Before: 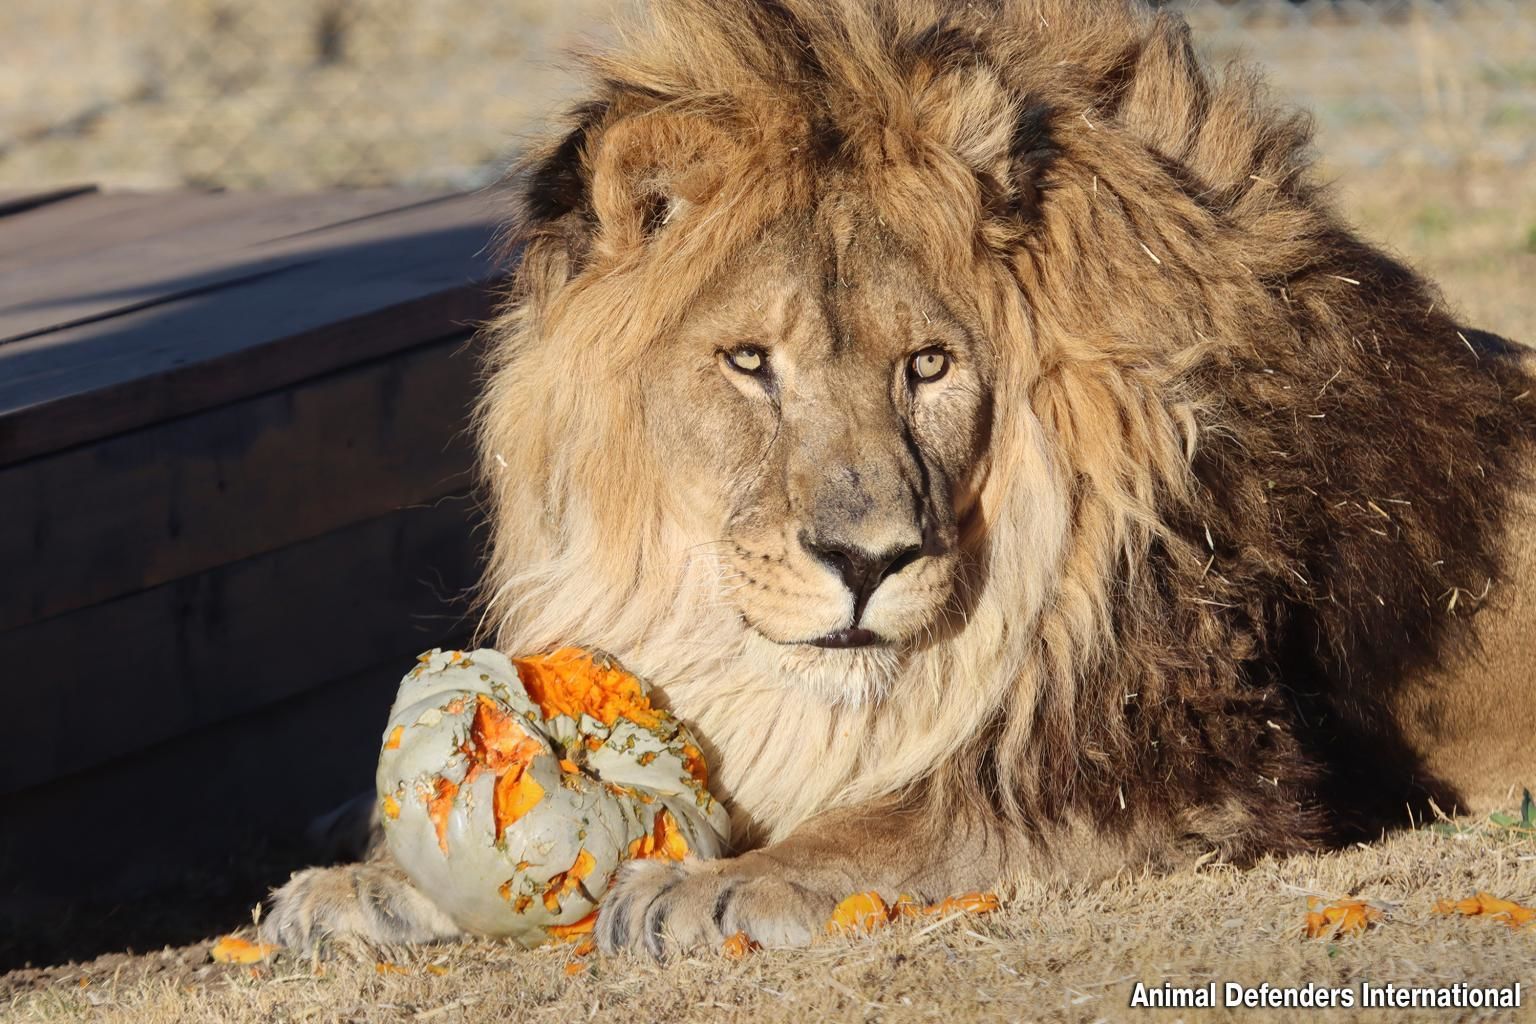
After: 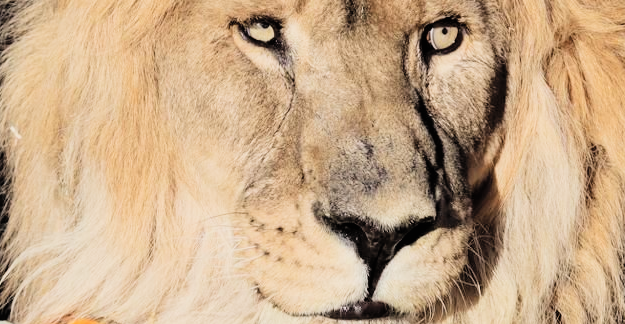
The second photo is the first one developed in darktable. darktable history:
crop: left 31.672%, top 32.035%, right 27.601%, bottom 36.273%
contrast brightness saturation: brightness 0.125
filmic rgb: black relative exposure -5.04 EV, white relative exposure 3.98 EV, hardness 2.9, contrast 1.405, highlights saturation mix -29.6%
